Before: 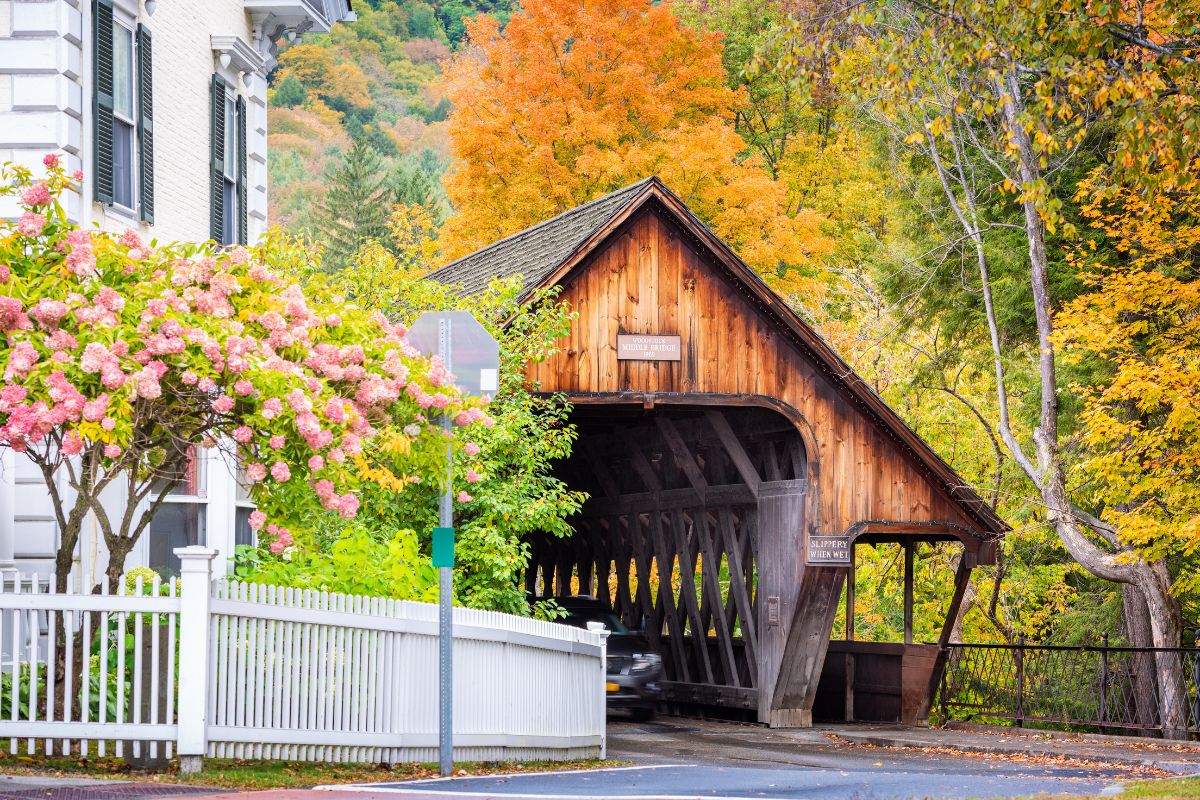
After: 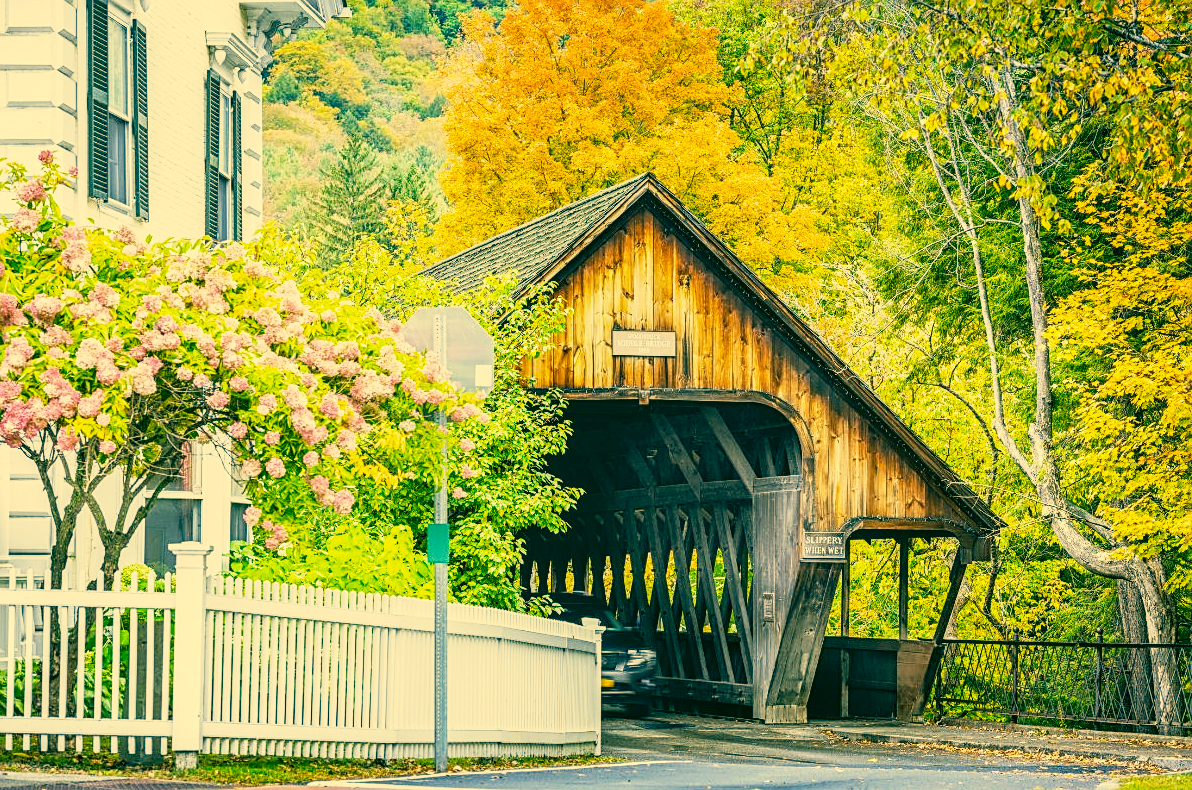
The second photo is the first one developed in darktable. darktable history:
base curve: curves: ch0 [(0, 0) (0.088, 0.125) (0.176, 0.251) (0.354, 0.501) (0.613, 0.749) (1, 0.877)], preserve colors none
sharpen: on, module defaults
crop: left 0.499%, top 0.52%, right 0.137%, bottom 0.704%
local contrast: detail 130%
color correction: highlights a* 2.27, highlights b* 34.59, shadows a* -37.05, shadows b* -5.4
